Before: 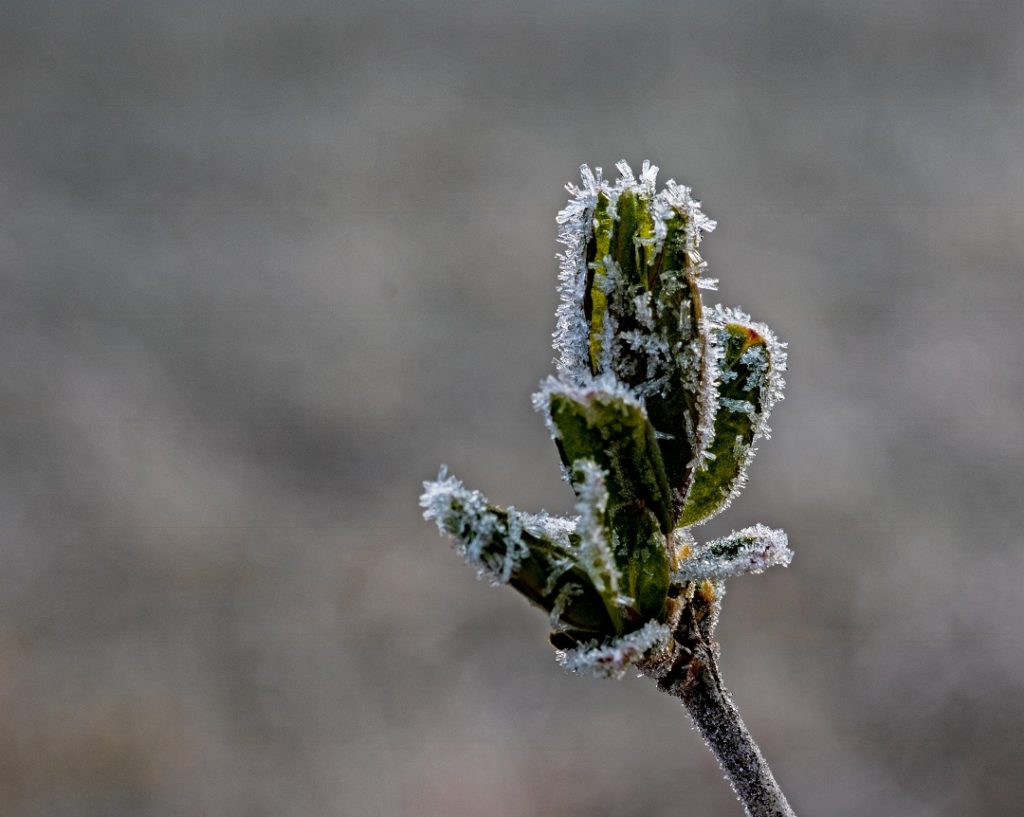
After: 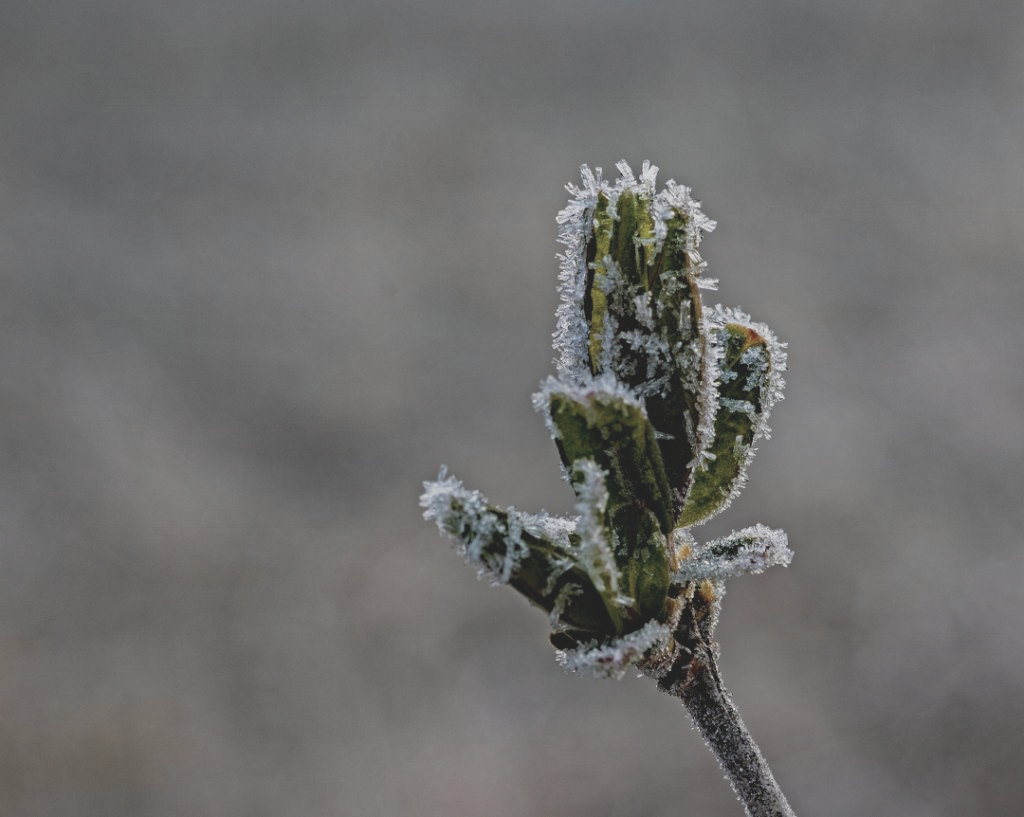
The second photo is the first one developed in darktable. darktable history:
contrast brightness saturation: contrast -0.265, saturation -0.428
